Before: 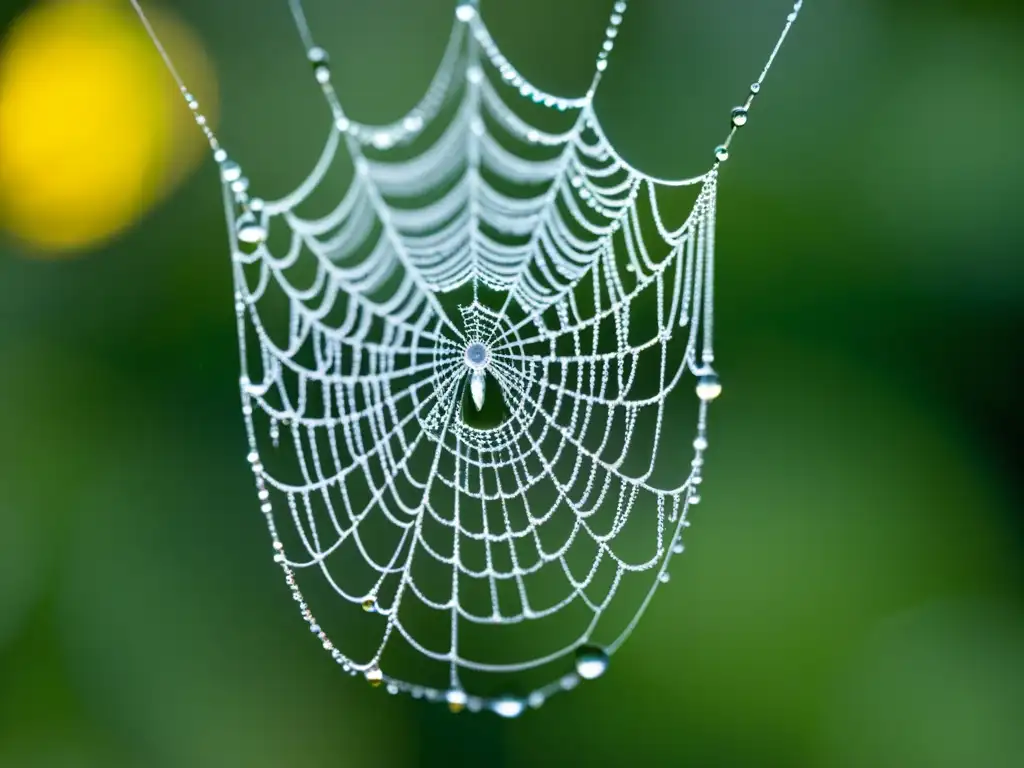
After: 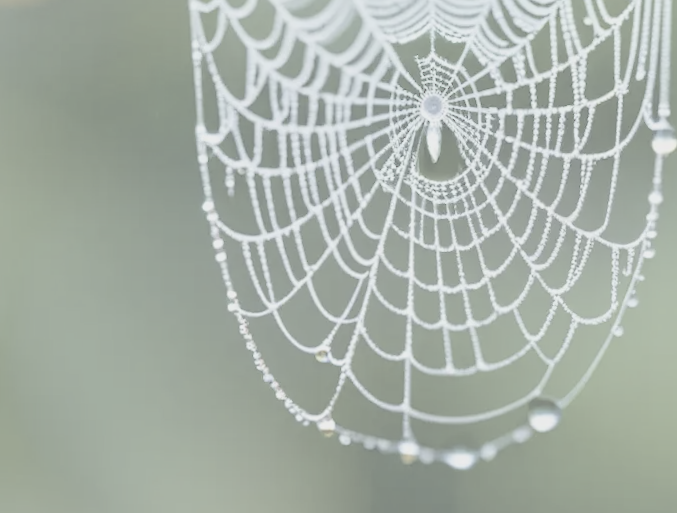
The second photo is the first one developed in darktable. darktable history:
contrast brightness saturation: contrast -0.313, brightness 0.737, saturation -0.763
crop and rotate: angle -0.672°, left 3.653%, top 32.078%, right 29.129%
